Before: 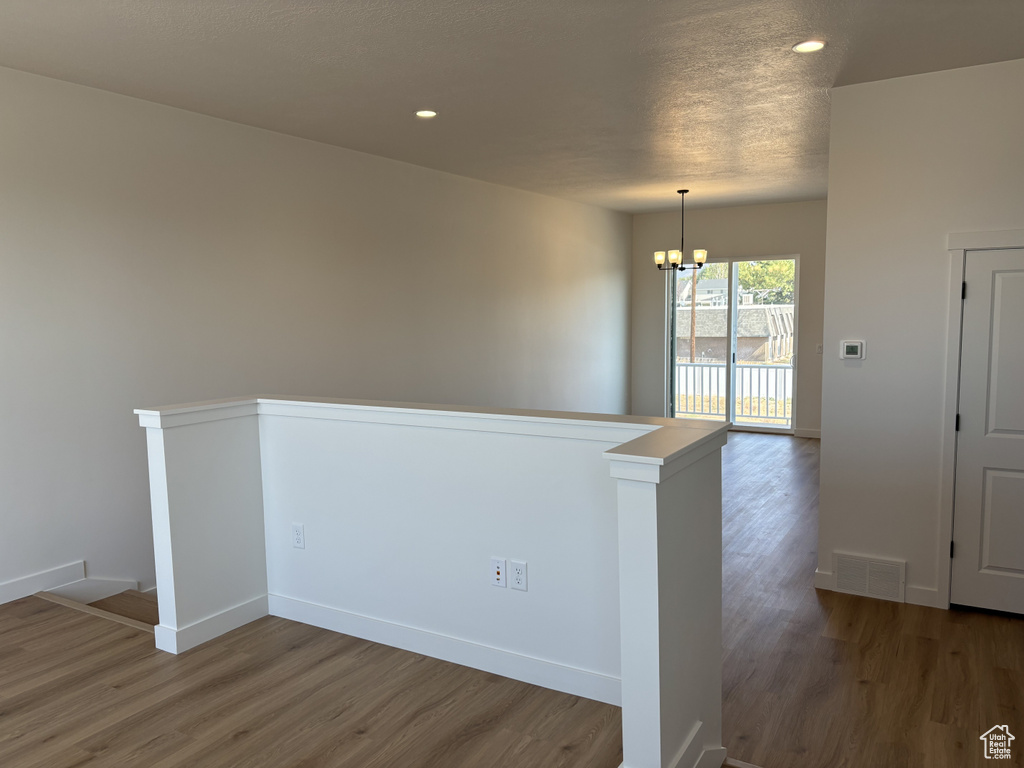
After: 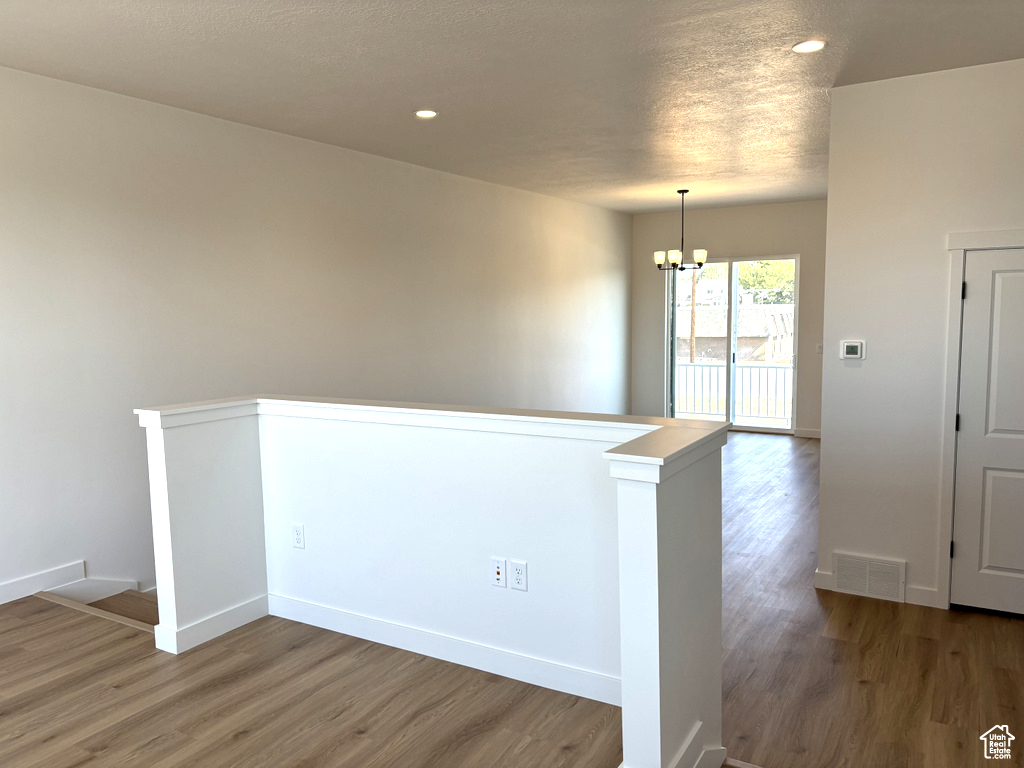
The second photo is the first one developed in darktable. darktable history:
exposure: black level correction 0, exposure 0.7 EV, compensate exposure bias true, compensate highlight preservation false
local contrast: mode bilateral grid, contrast 20, coarseness 50, detail 120%, midtone range 0.2
